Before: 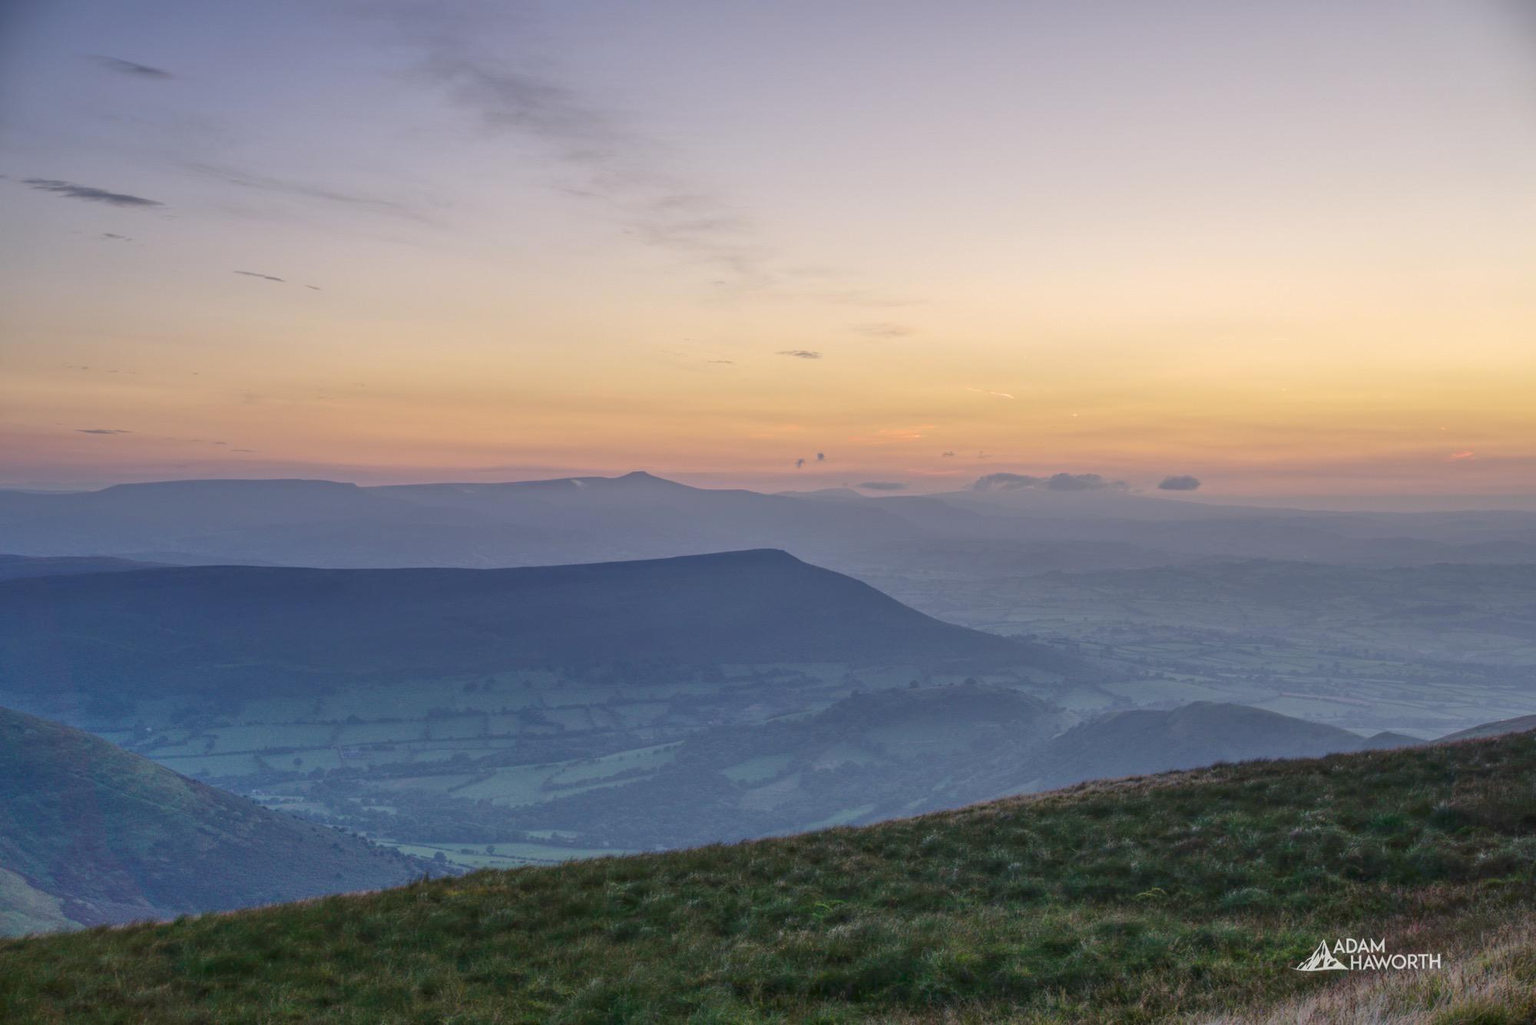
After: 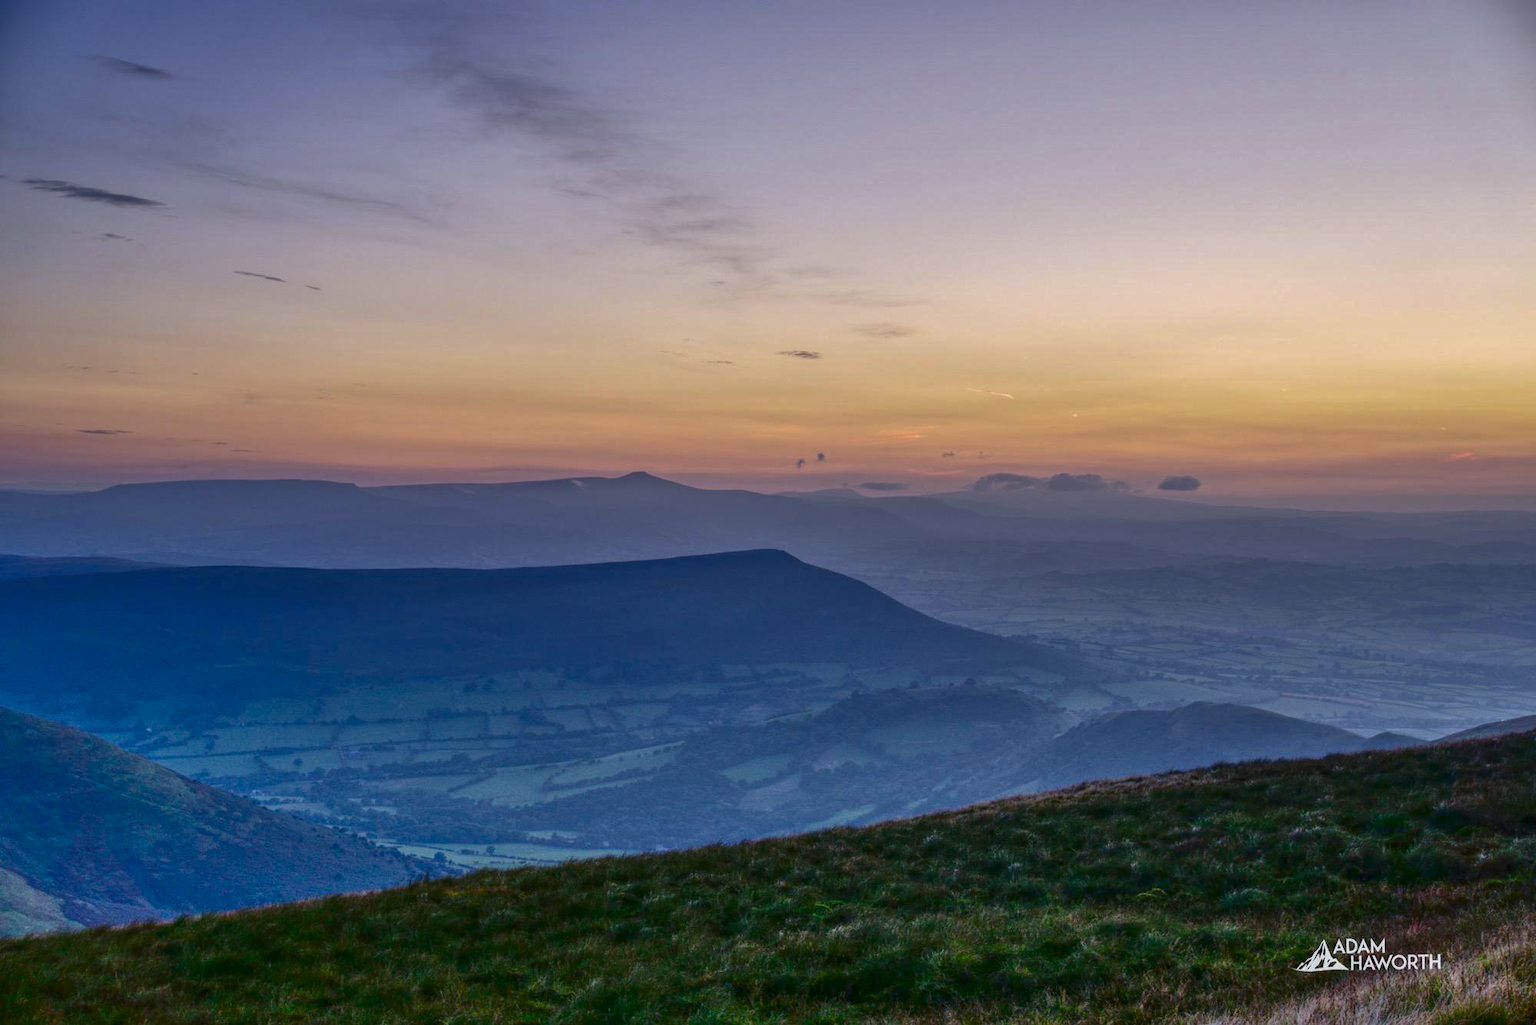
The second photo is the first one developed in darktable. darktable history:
shadows and highlights: low approximation 0.01, soften with gaussian
white balance: red 0.984, blue 1.059
contrast brightness saturation: contrast 0.1, brightness -0.26, saturation 0.14
